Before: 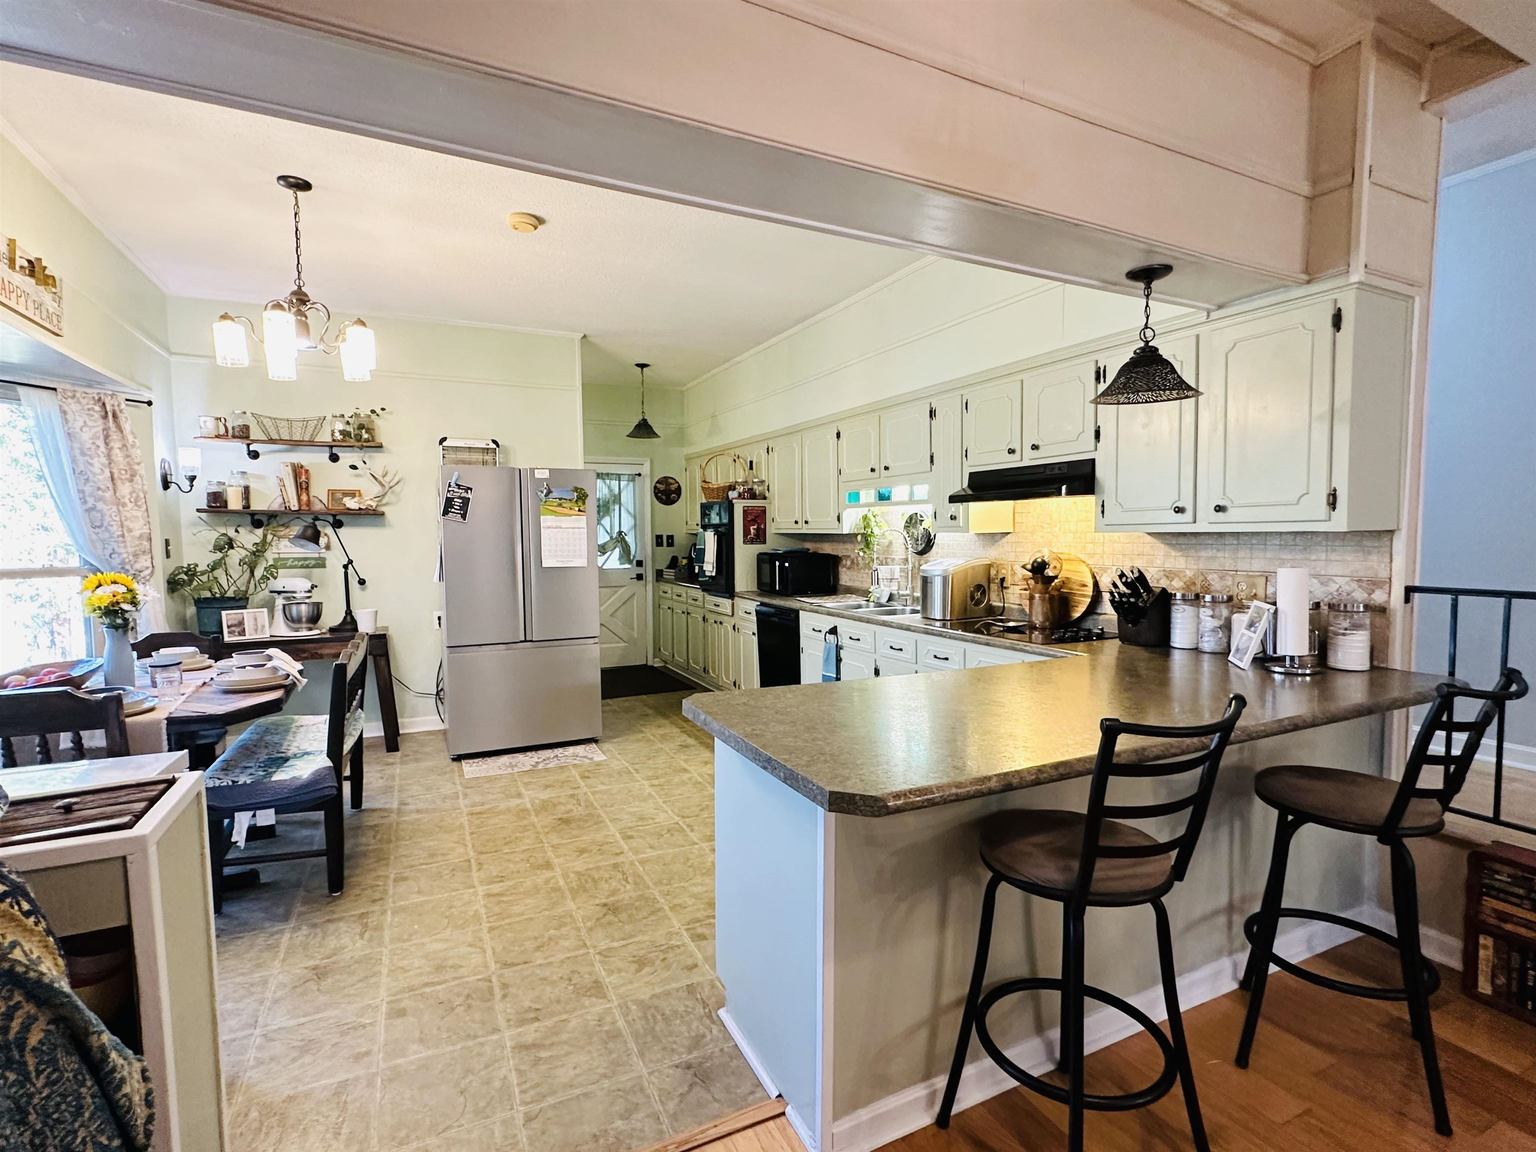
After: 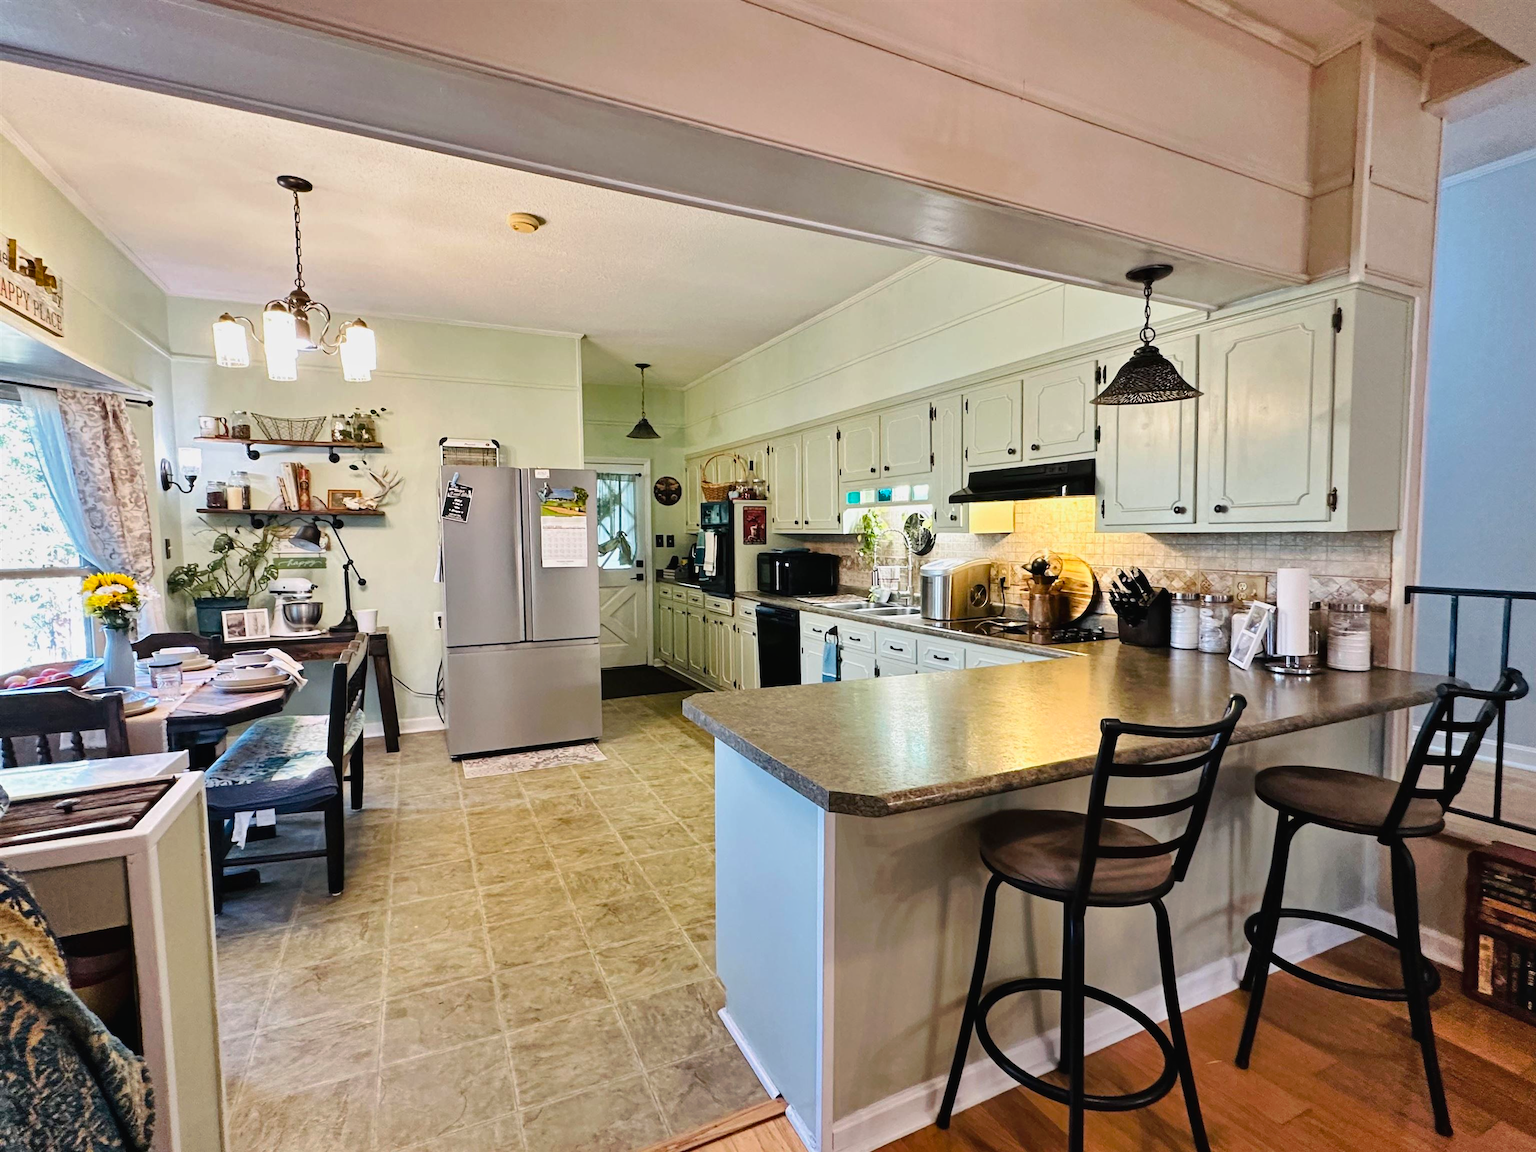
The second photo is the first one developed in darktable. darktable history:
tone curve: curves: ch0 [(0, 0) (0.003, 0.013) (0.011, 0.017) (0.025, 0.028) (0.044, 0.049) (0.069, 0.07) (0.1, 0.103) (0.136, 0.143) (0.177, 0.186) (0.224, 0.232) (0.277, 0.282) (0.335, 0.333) (0.399, 0.405) (0.468, 0.477) (0.543, 0.54) (0.623, 0.627) (0.709, 0.709) (0.801, 0.798) (0.898, 0.902) (1, 1)], preserve colors none
shadows and highlights: low approximation 0.01, soften with gaussian
tone equalizer: on, module defaults
